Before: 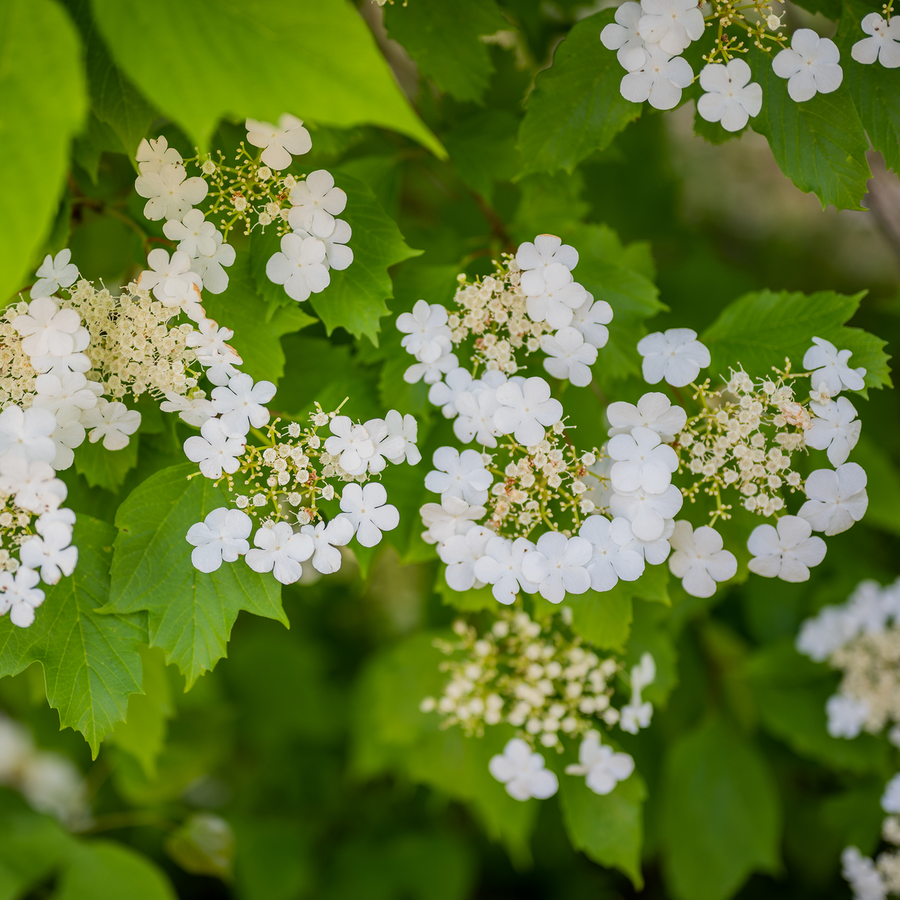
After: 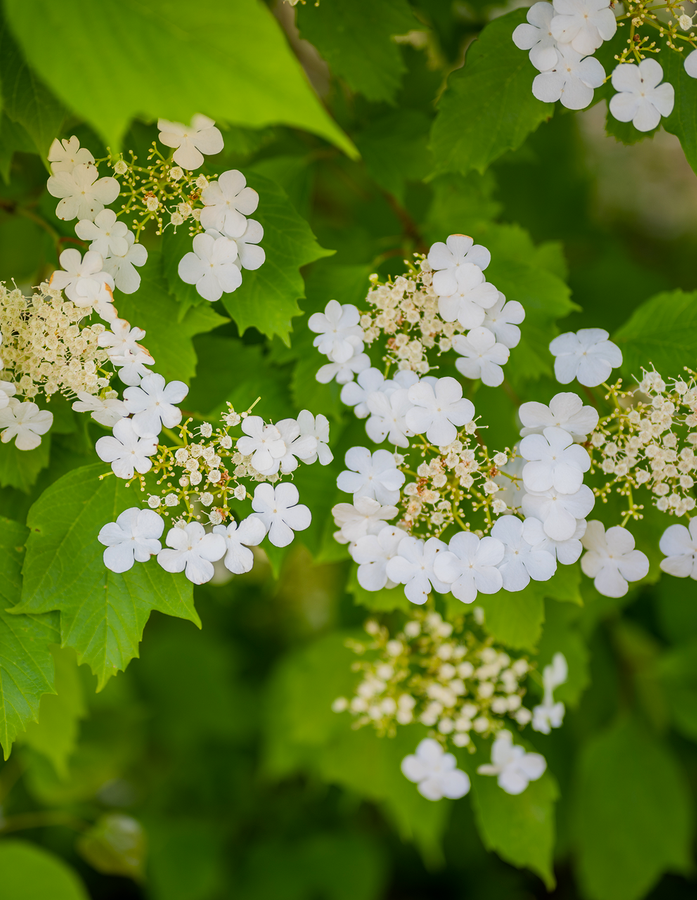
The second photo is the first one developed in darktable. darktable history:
crop: left 9.88%, right 12.664%
color balance rgb: perceptual saturation grading › global saturation 10%, global vibrance 10%
